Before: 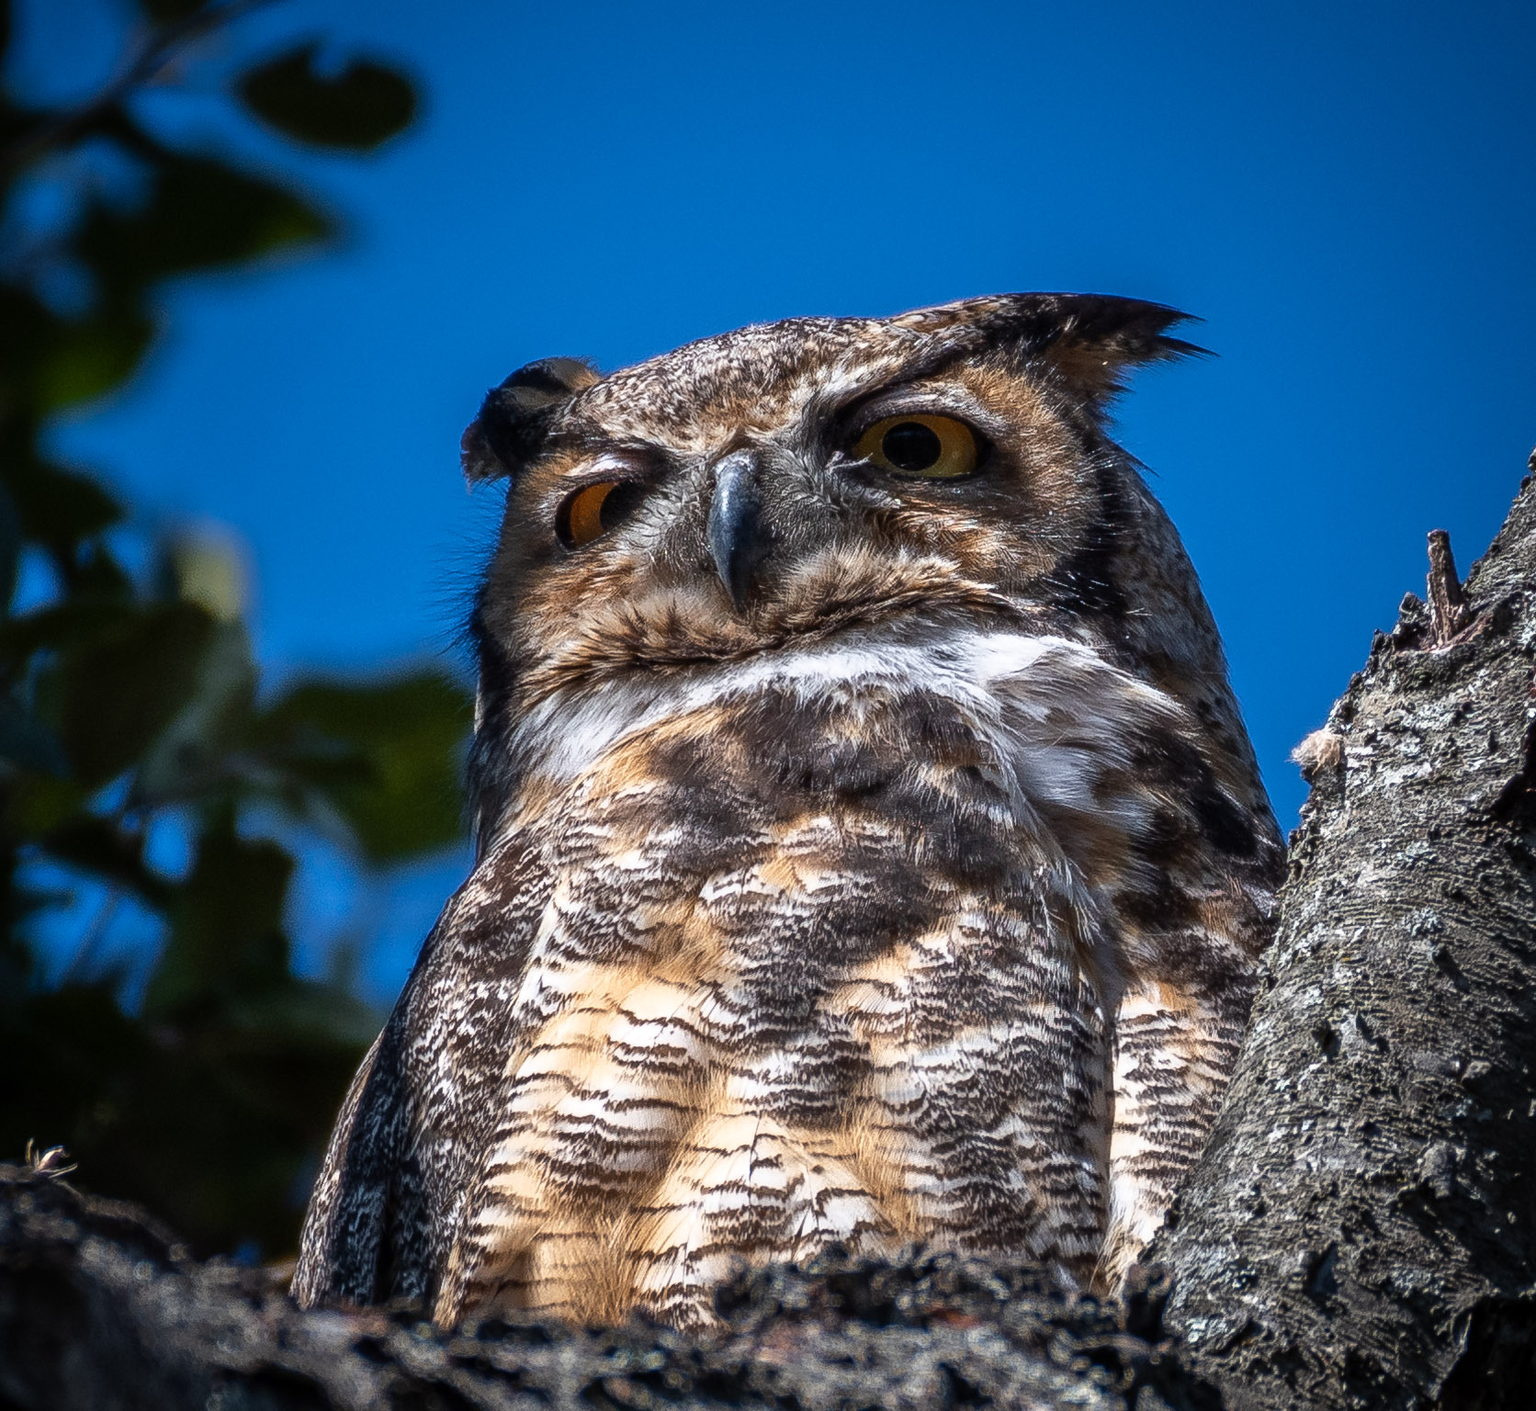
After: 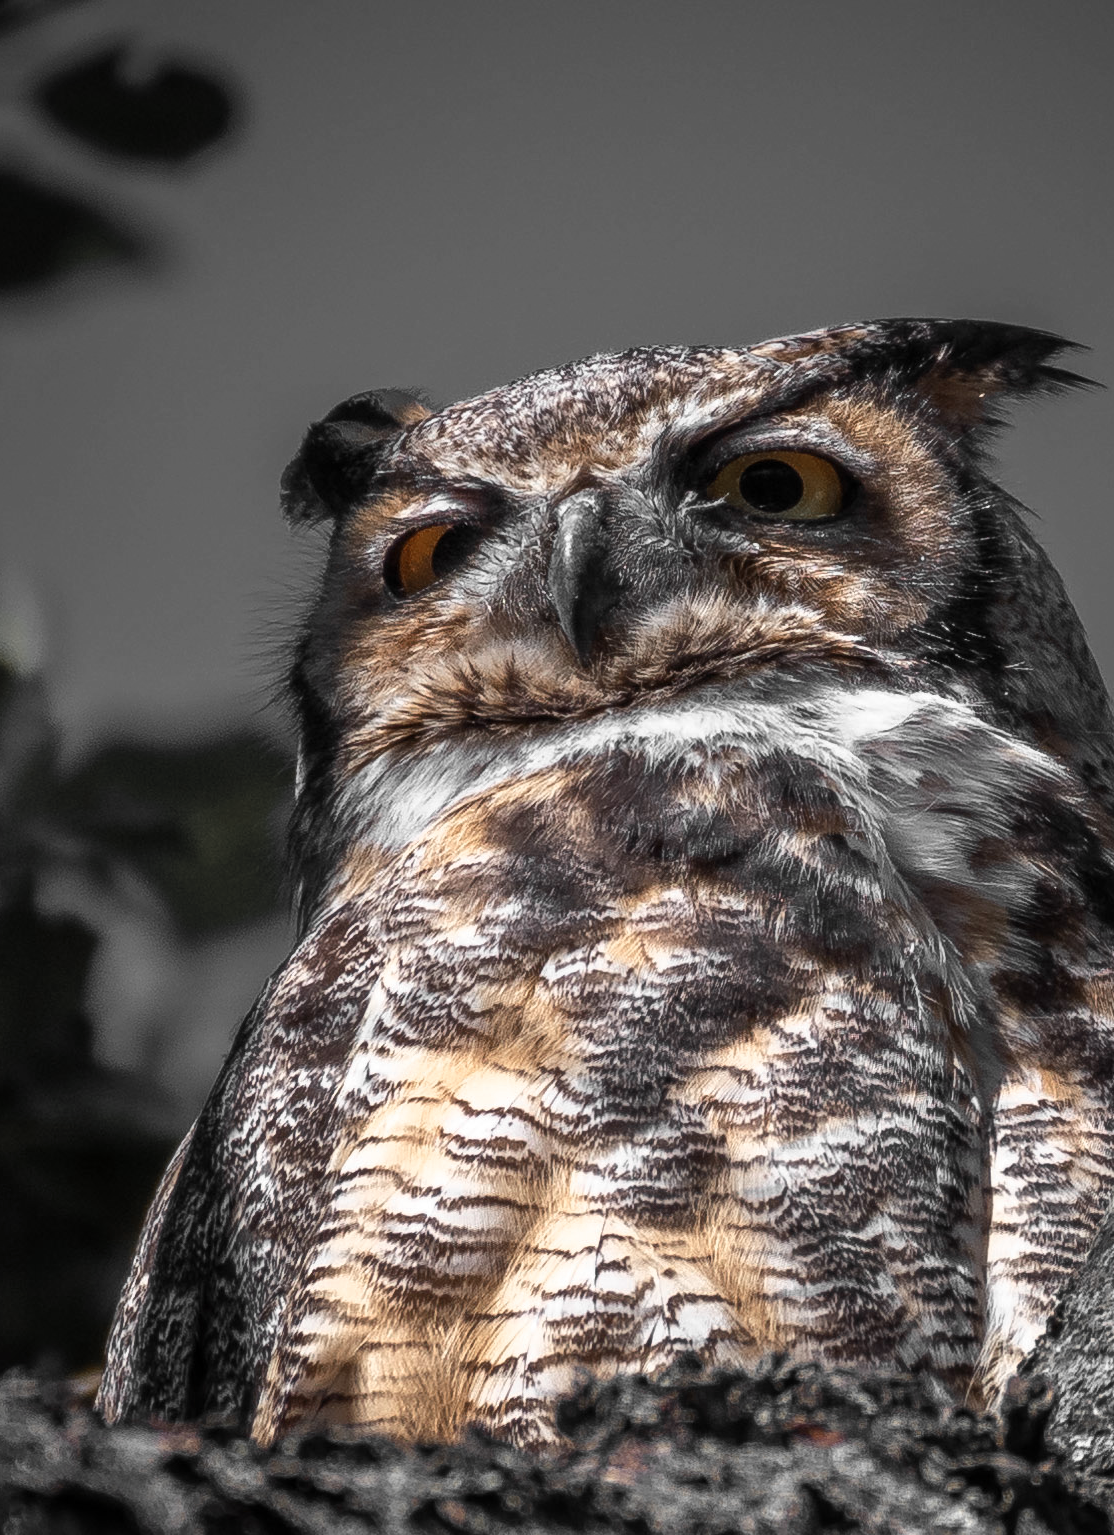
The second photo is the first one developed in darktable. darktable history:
color zones: curves: ch0 [(0, 0.447) (0.184, 0.543) (0.323, 0.476) (0.429, 0.445) (0.571, 0.443) (0.714, 0.451) (0.857, 0.452) (1, 0.447)]; ch1 [(0, 0.464) (0.176, 0.46) (0.287, 0.177) (0.429, 0.002) (0.571, 0) (0.714, 0) (0.857, 0) (1, 0.464)]
crop and rotate: left 13.334%, right 19.983%
